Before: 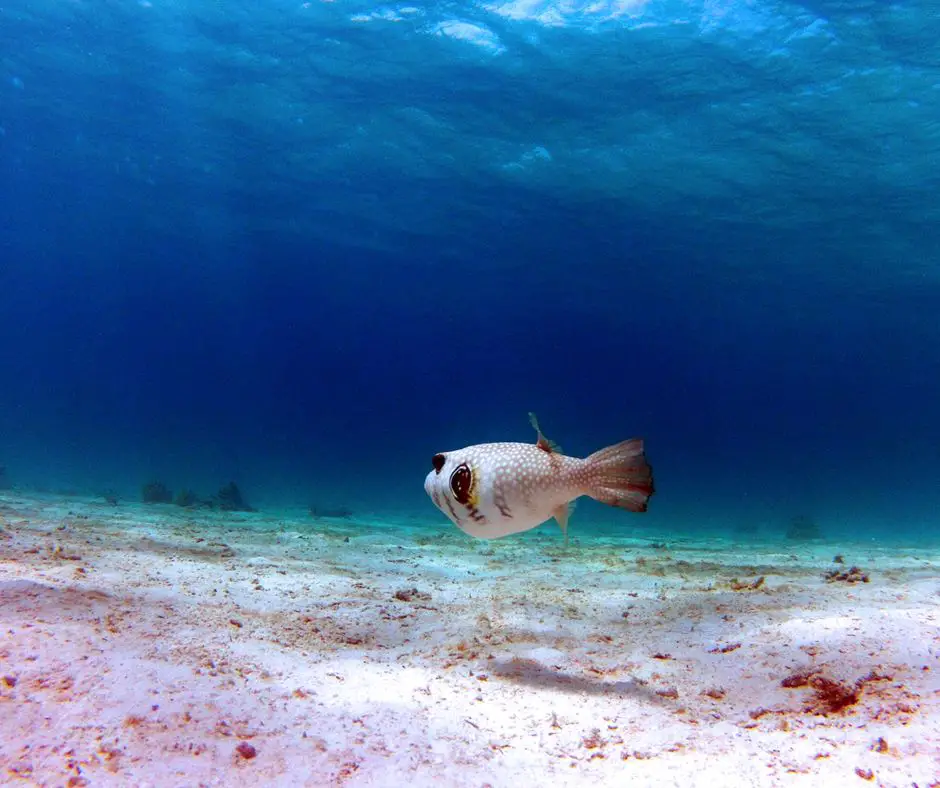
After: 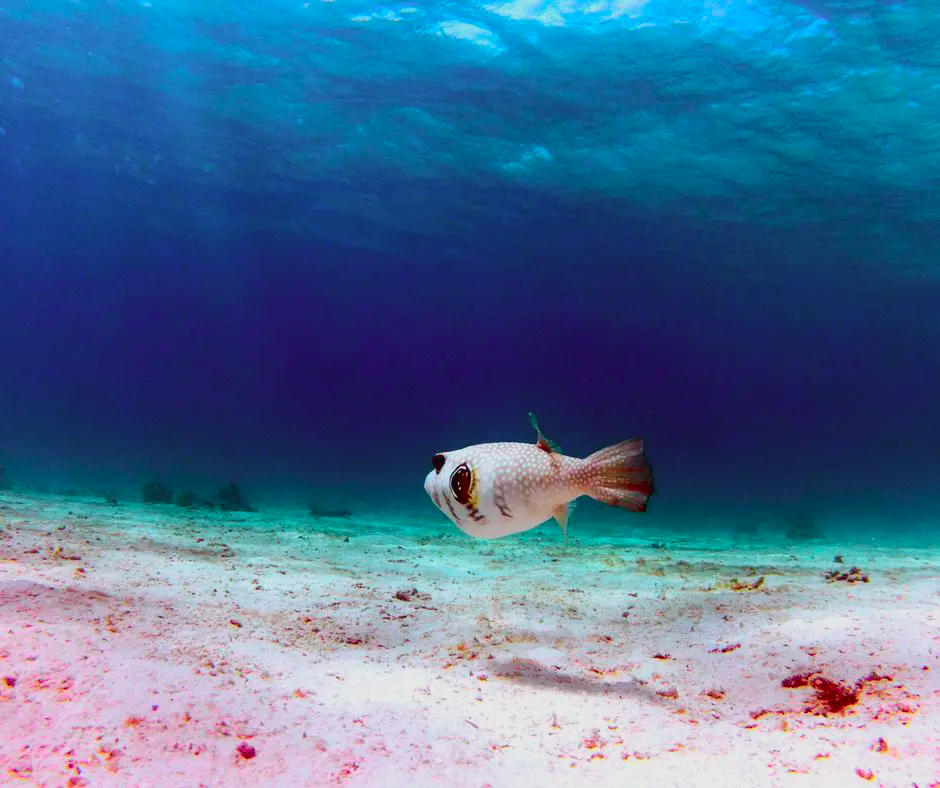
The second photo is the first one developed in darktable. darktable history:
tone curve: curves: ch0 [(0, 0.018) (0.036, 0.038) (0.15, 0.131) (0.27, 0.247) (0.503, 0.556) (0.763, 0.785) (1, 0.919)]; ch1 [(0, 0) (0.203, 0.158) (0.333, 0.283) (0.451, 0.417) (0.502, 0.5) (0.519, 0.522) (0.562, 0.588) (0.603, 0.664) (0.722, 0.813) (1, 1)]; ch2 [(0, 0) (0.29, 0.295) (0.404, 0.436) (0.497, 0.499) (0.521, 0.523) (0.561, 0.605) (0.639, 0.664) (0.712, 0.764) (1, 1)], color space Lab, independent channels, preserve colors none
